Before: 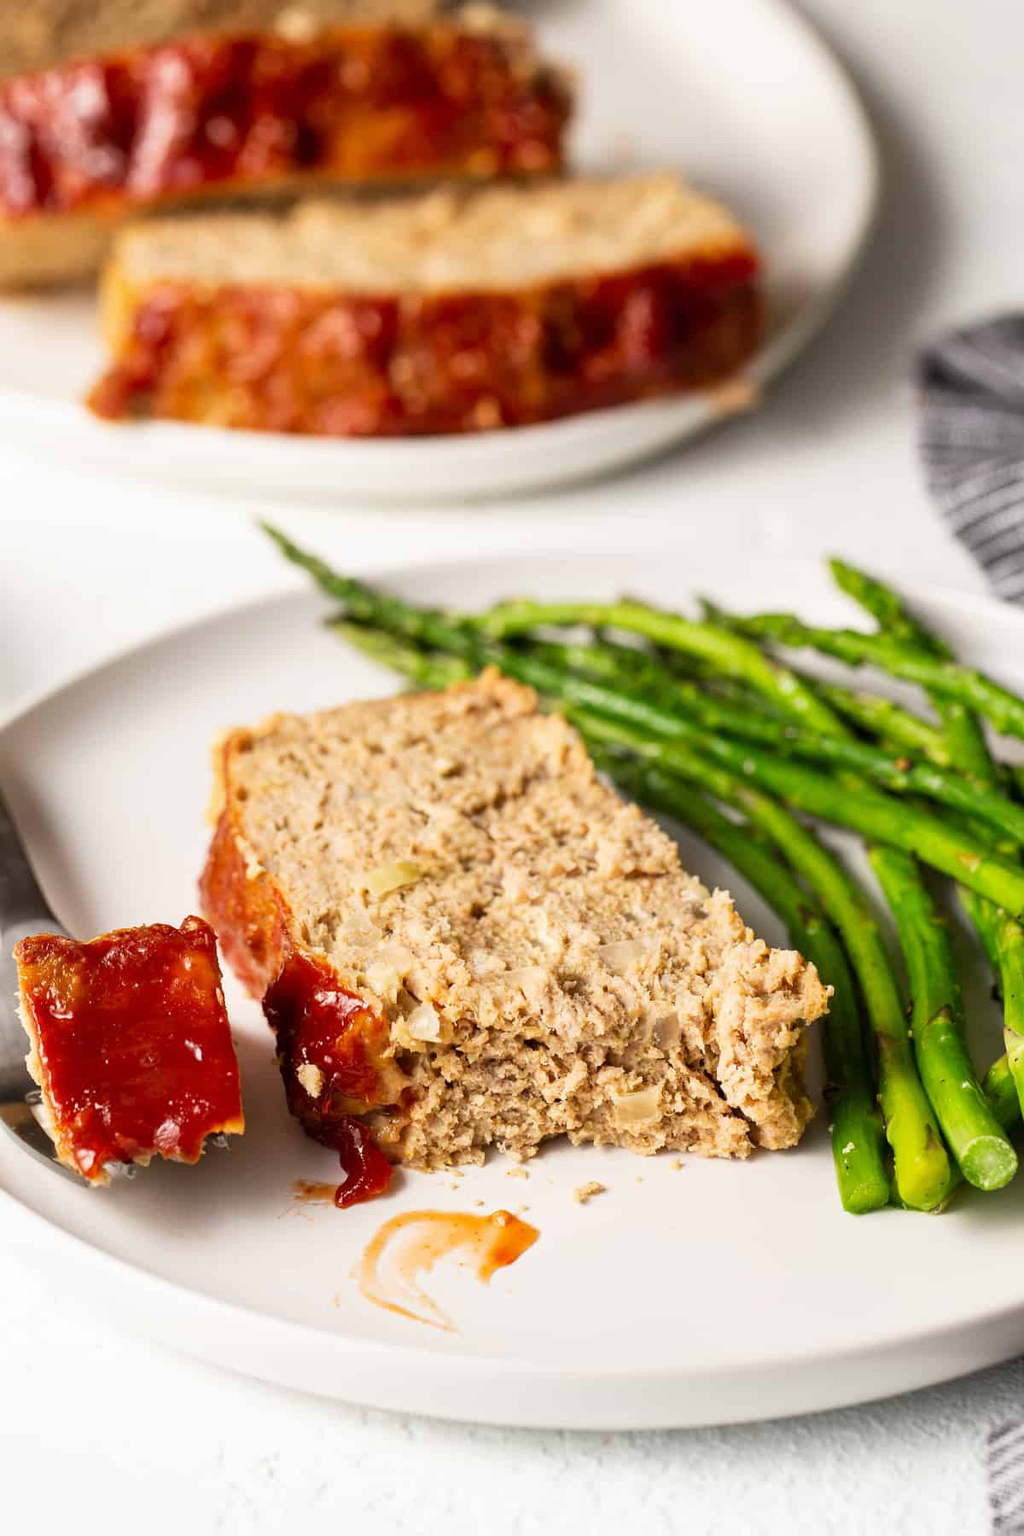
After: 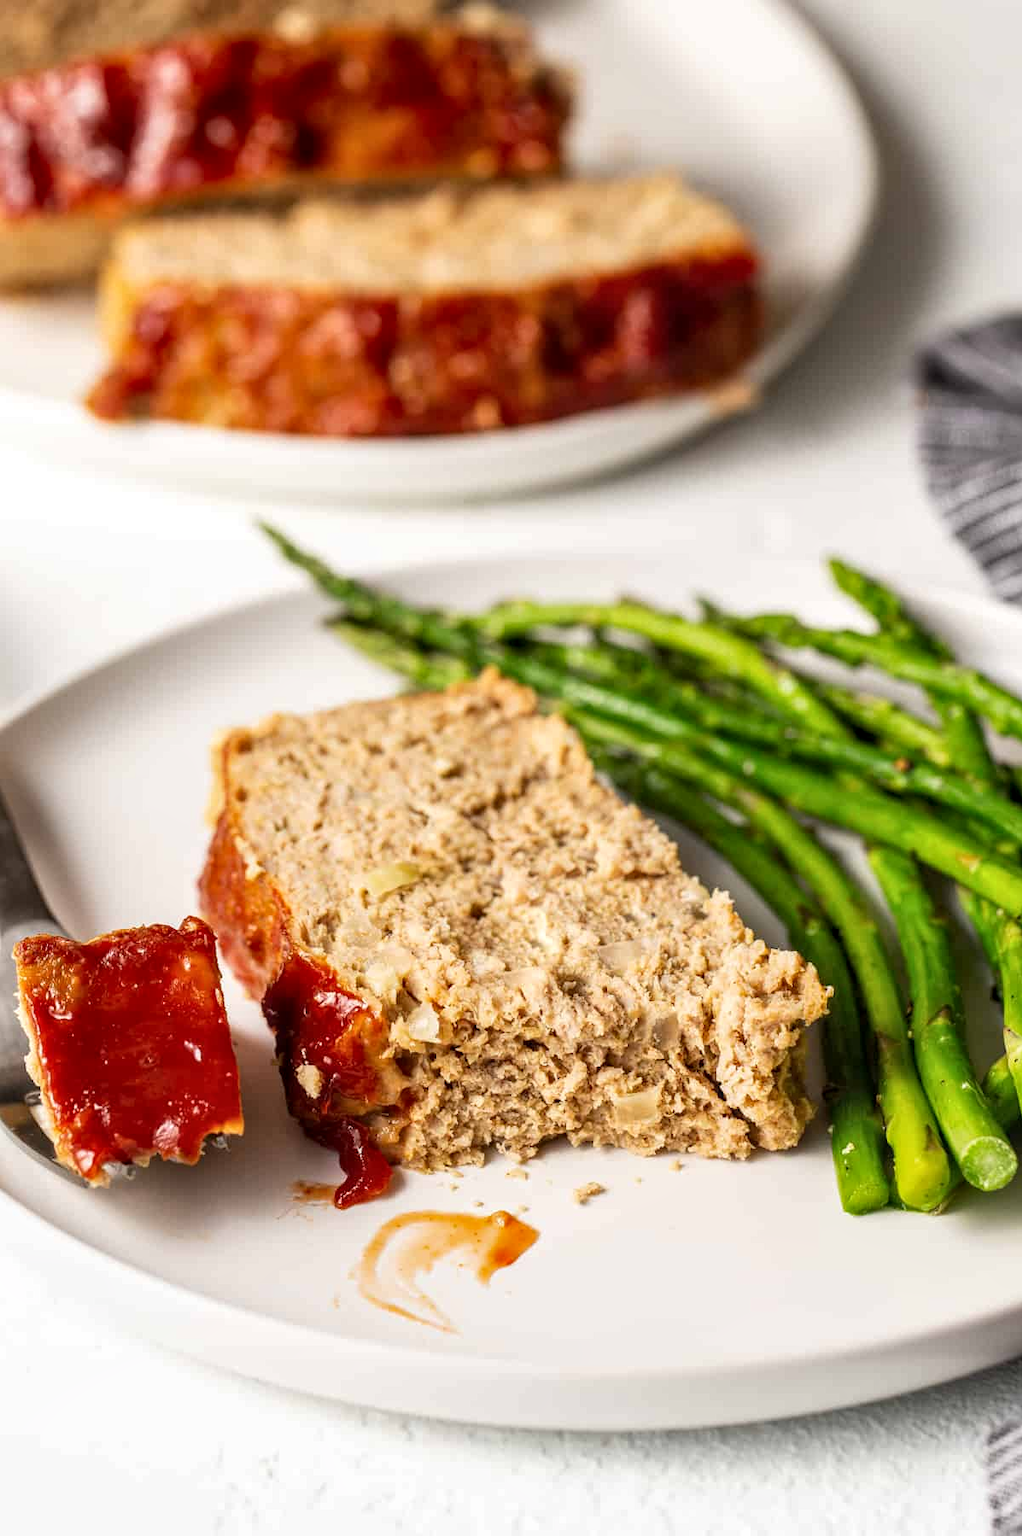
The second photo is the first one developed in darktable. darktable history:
local contrast: on, module defaults
crop and rotate: left 0.126%, bottom 0.008%
